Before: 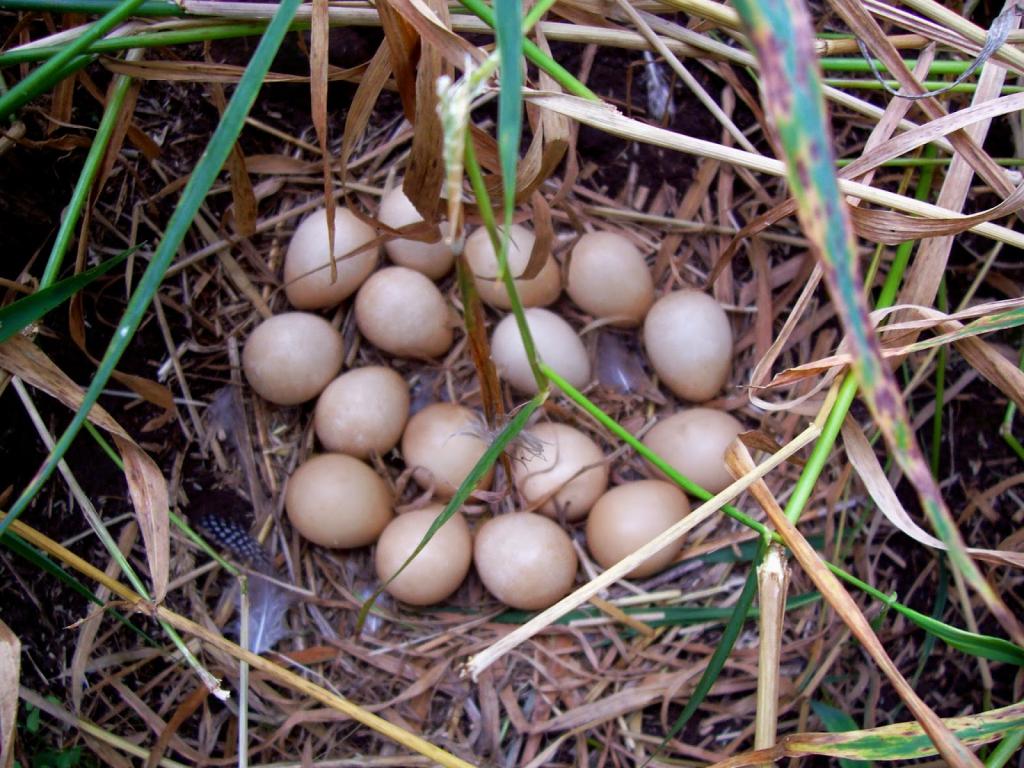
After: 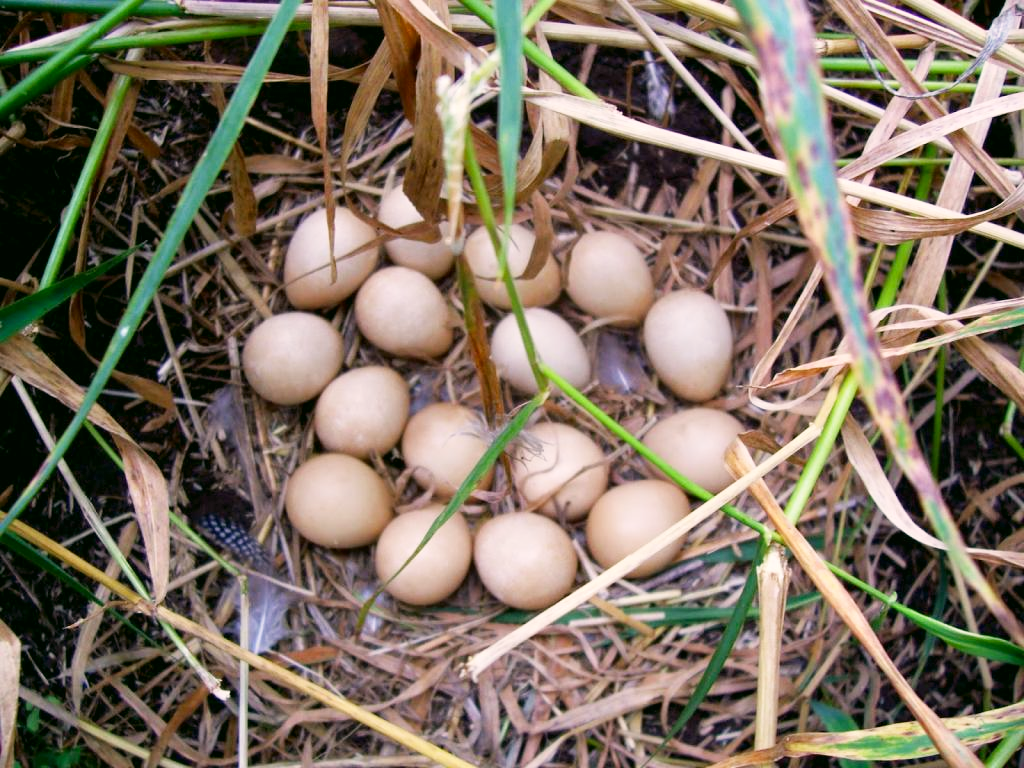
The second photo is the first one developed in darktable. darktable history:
color correction: highlights a* 4.1, highlights b* 4.95, shadows a* -7.49, shadows b* 4.77
base curve: curves: ch0 [(0, 0) (0.204, 0.334) (0.55, 0.733) (1, 1)], preserve colors none
